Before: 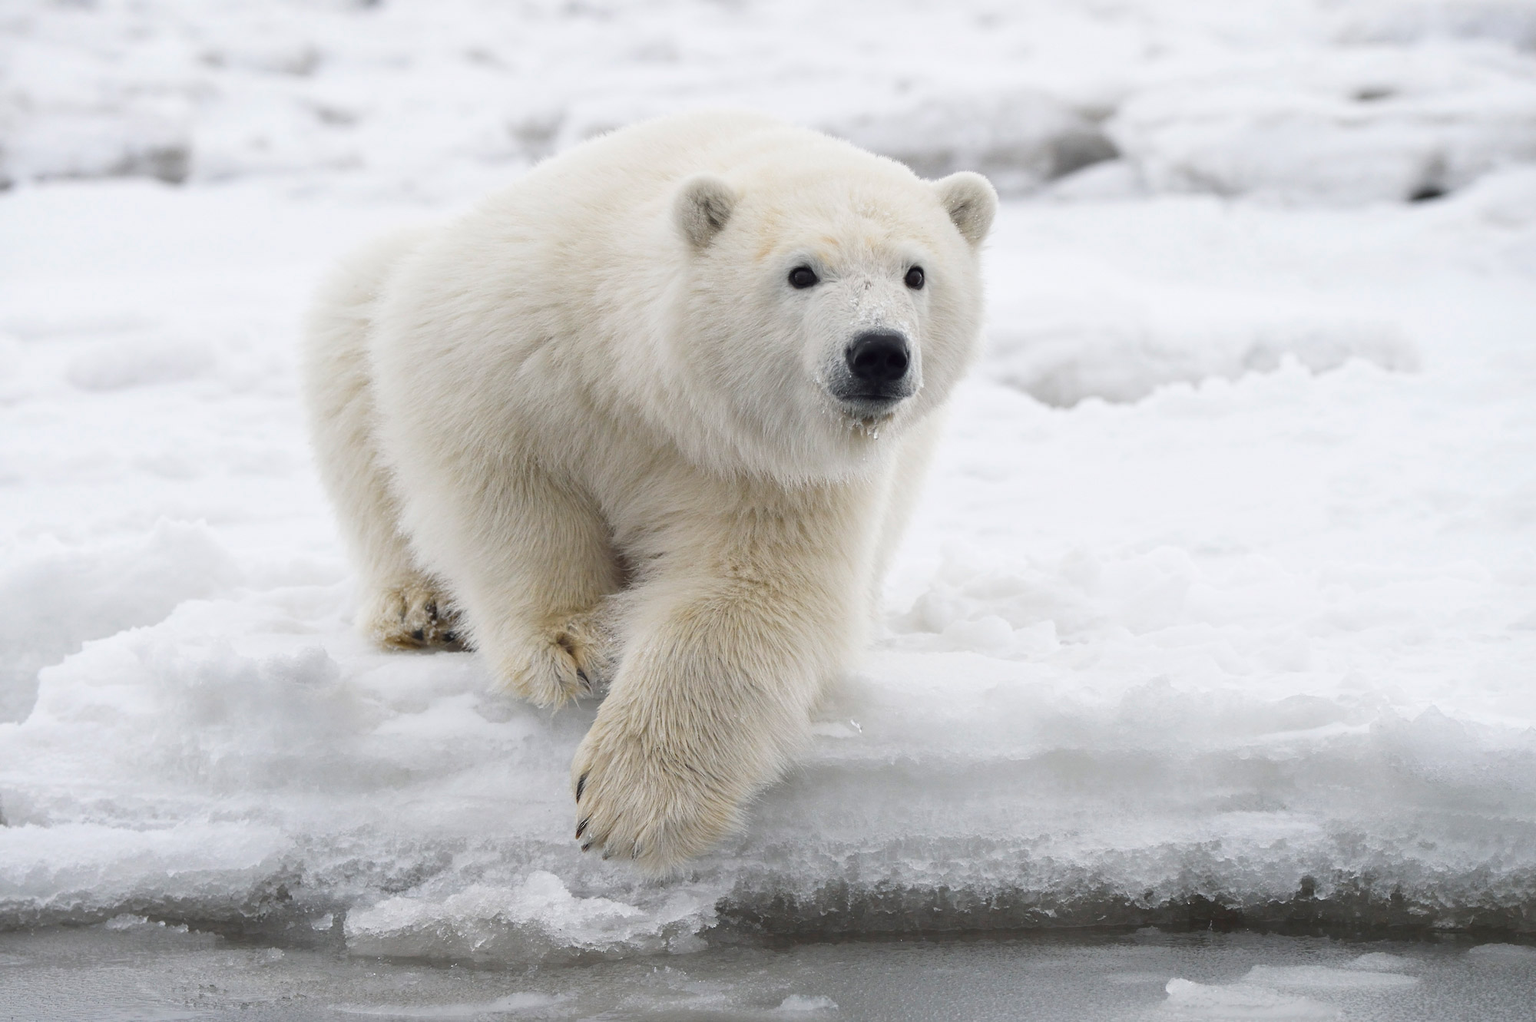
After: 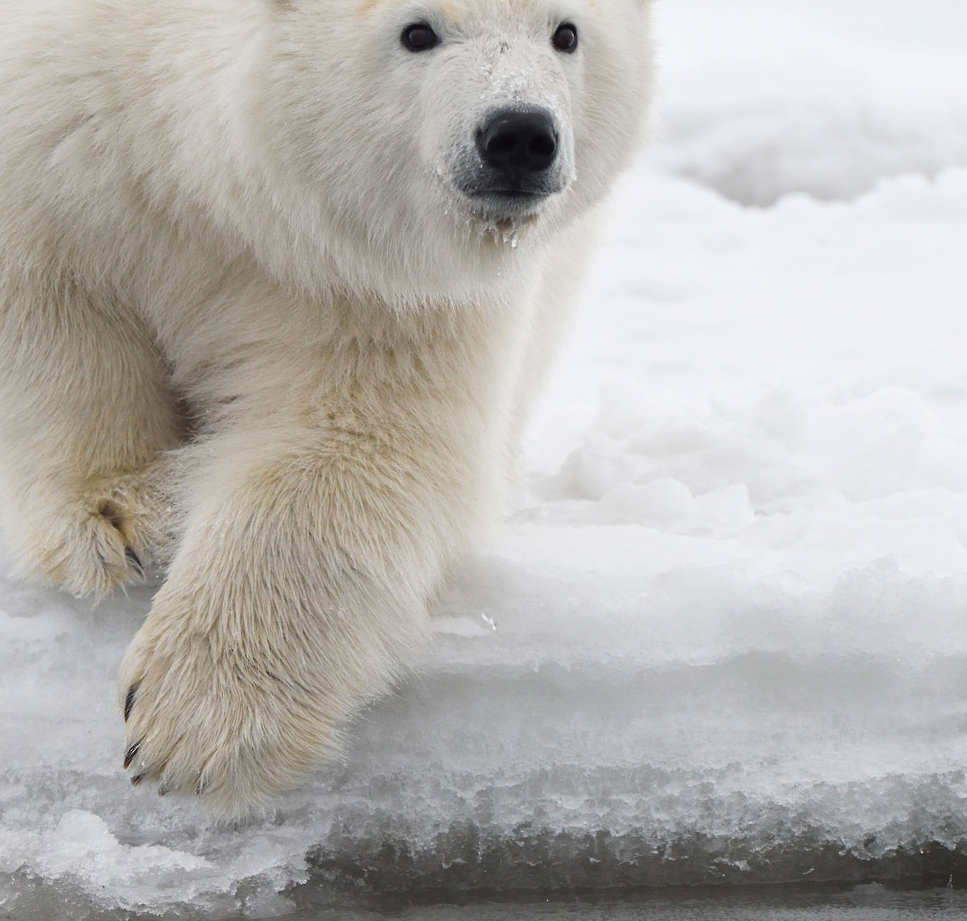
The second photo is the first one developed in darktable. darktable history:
crop: left 31.324%, top 24.408%, right 20.308%, bottom 6.321%
